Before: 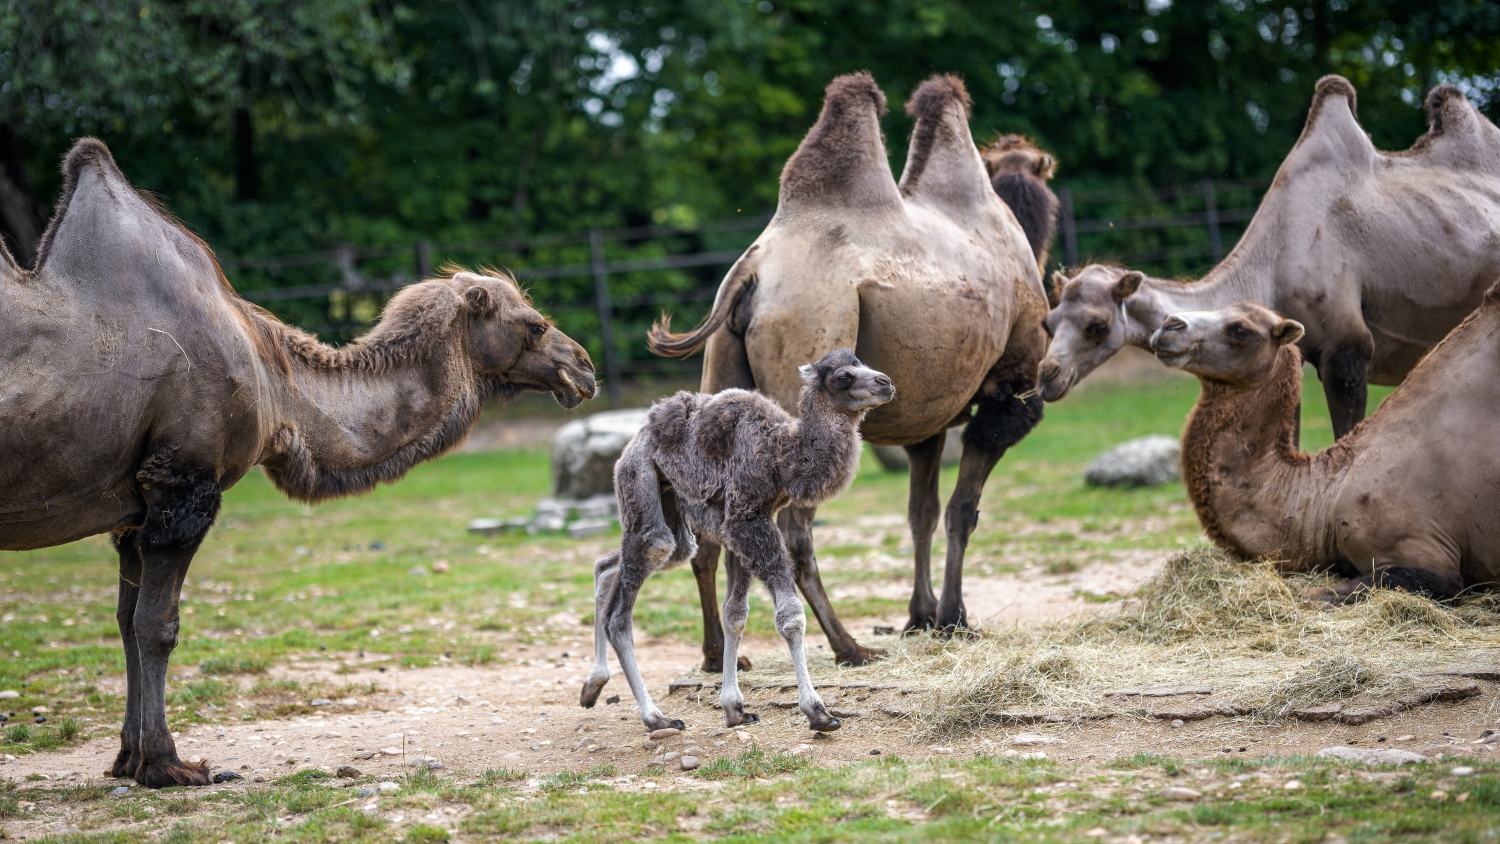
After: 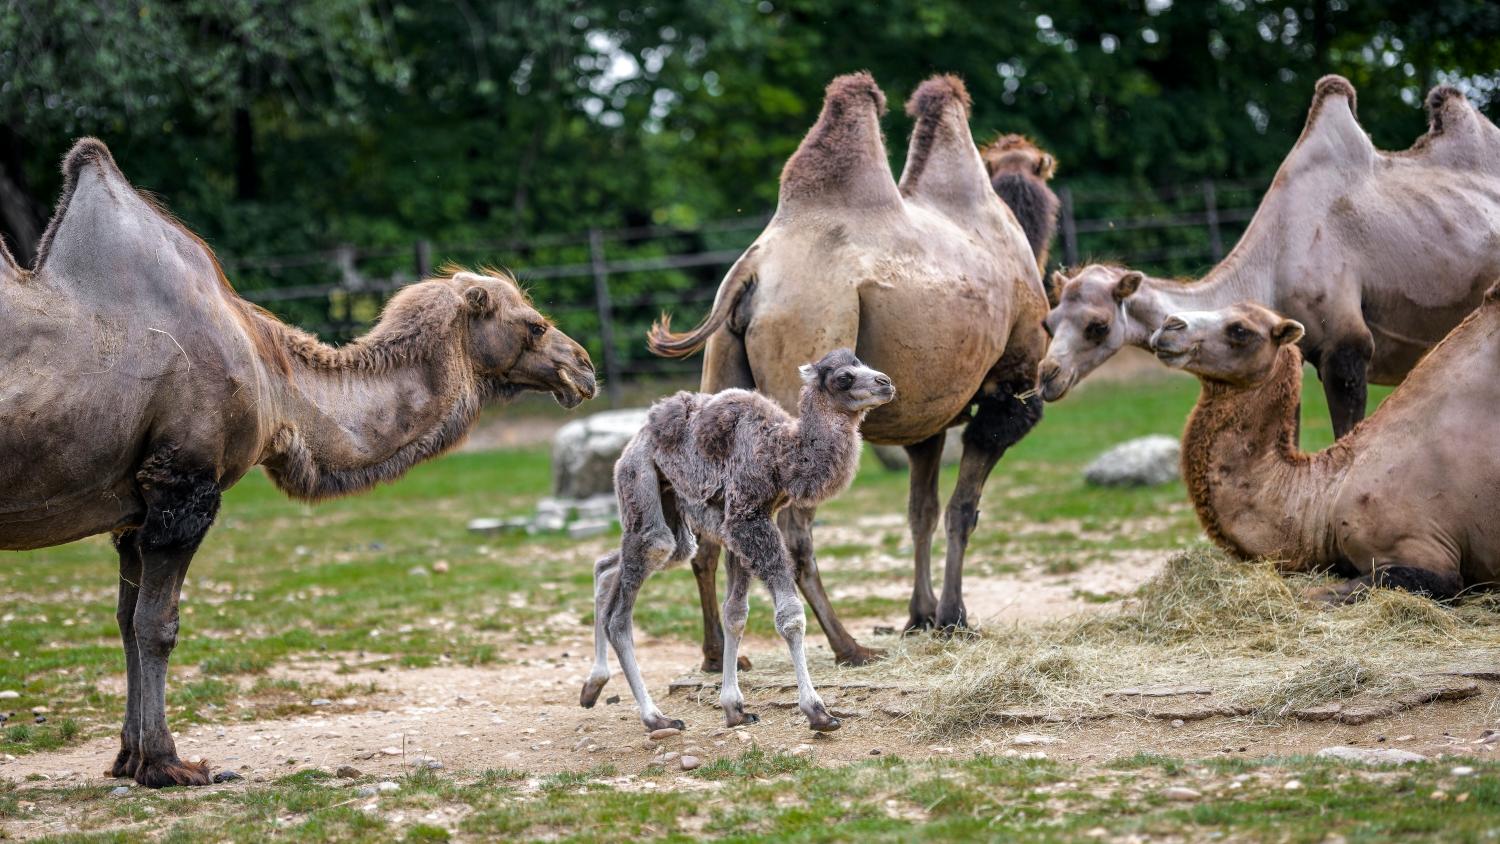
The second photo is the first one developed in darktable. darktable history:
exposure: black level correction 0.001, compensate highlight preservation false
color zones: curves: ch0 [(0, 0.48) (0.209, 0.398) (0.305, 0.332) (0.429, 0.493) (0.571, 0.5) (0.714, 0.5) (0.857, 0.5) (1, 0.48)]; ch1 [(0, 0.633) (0.143, 0.586) (0.286, 0.489) (0.429, 0.448) (0.571, 0.31) (0.714, 0.335) (0.857, 0.492) (1, 0.633)]; ch2 [(0, 0.448) (0.143, 0.498) (0.286, 0.5) (0.429, 0.5) (0.571, 0.5) (0.714, 0.5) (0.857, 0.5) (1, 0.448)]
tone equalizer: -8 EV 0.001 EV, -7 EV -0.004 EV, -6 EV 0.009 EV, -5 EV 0.032 EV, -4 EV 0.276 EV, -3 EV 0.644 EV, -2 EV 0.584 EV, -1 EV 0.187 EV, +0 EV 0.024 EV
